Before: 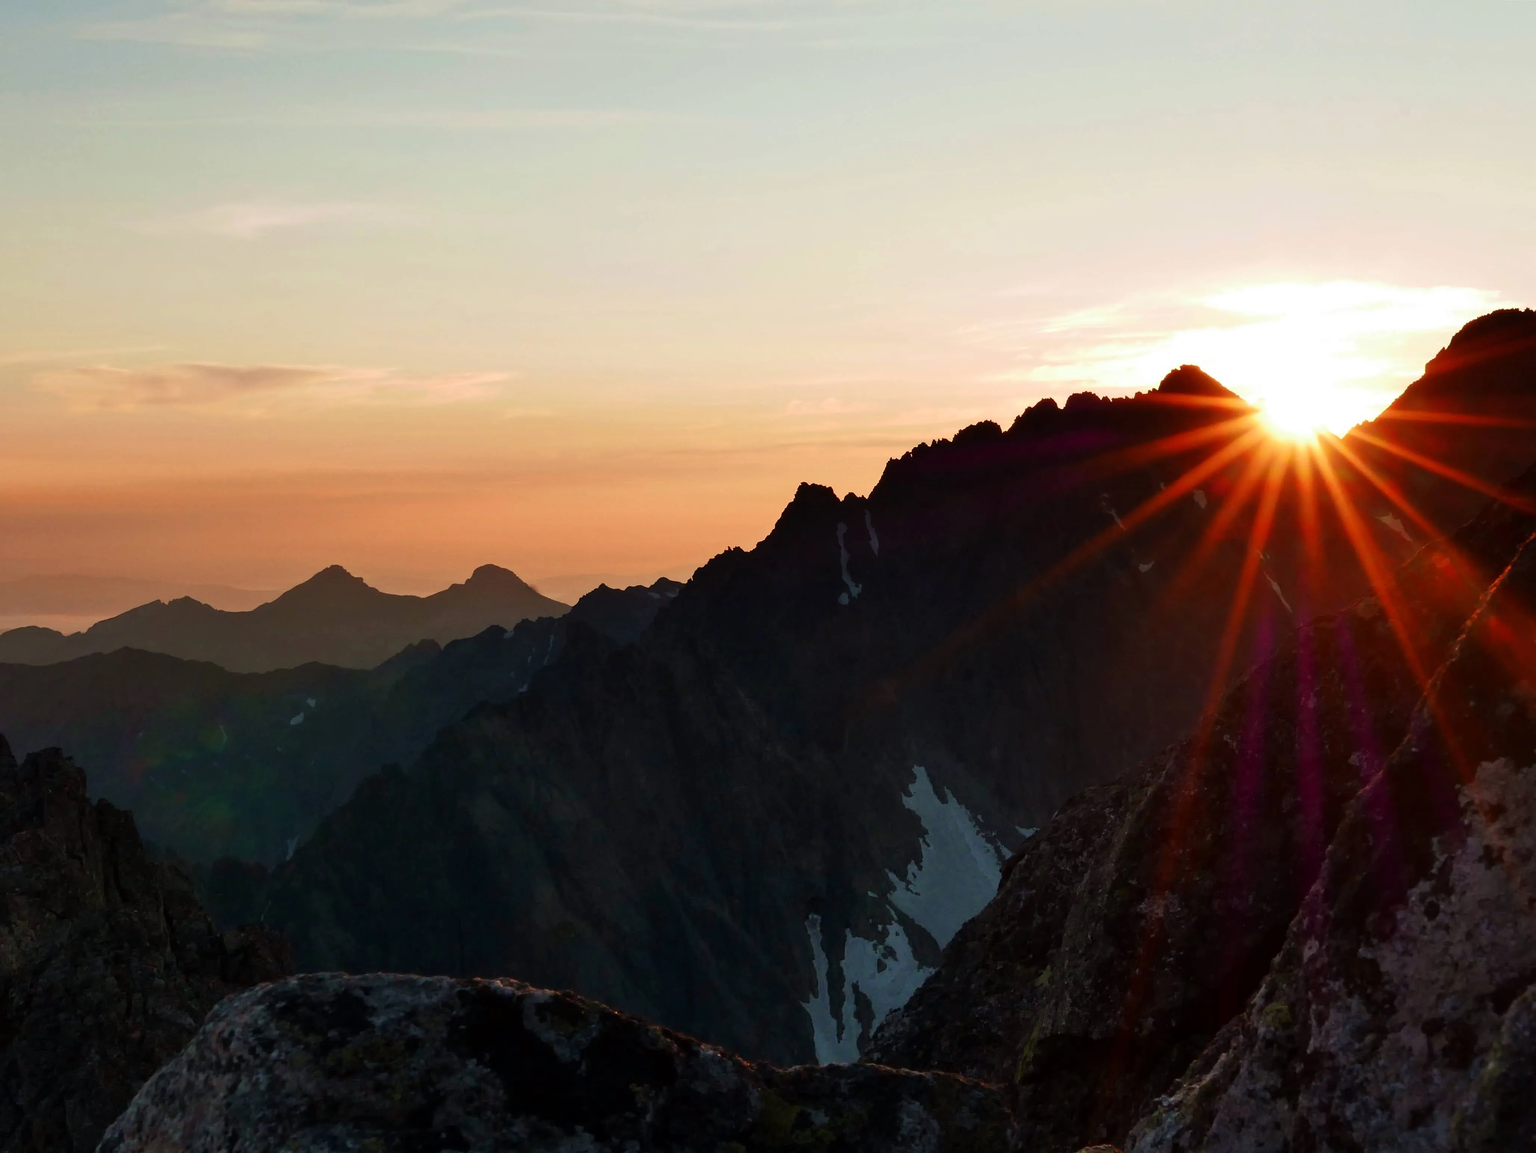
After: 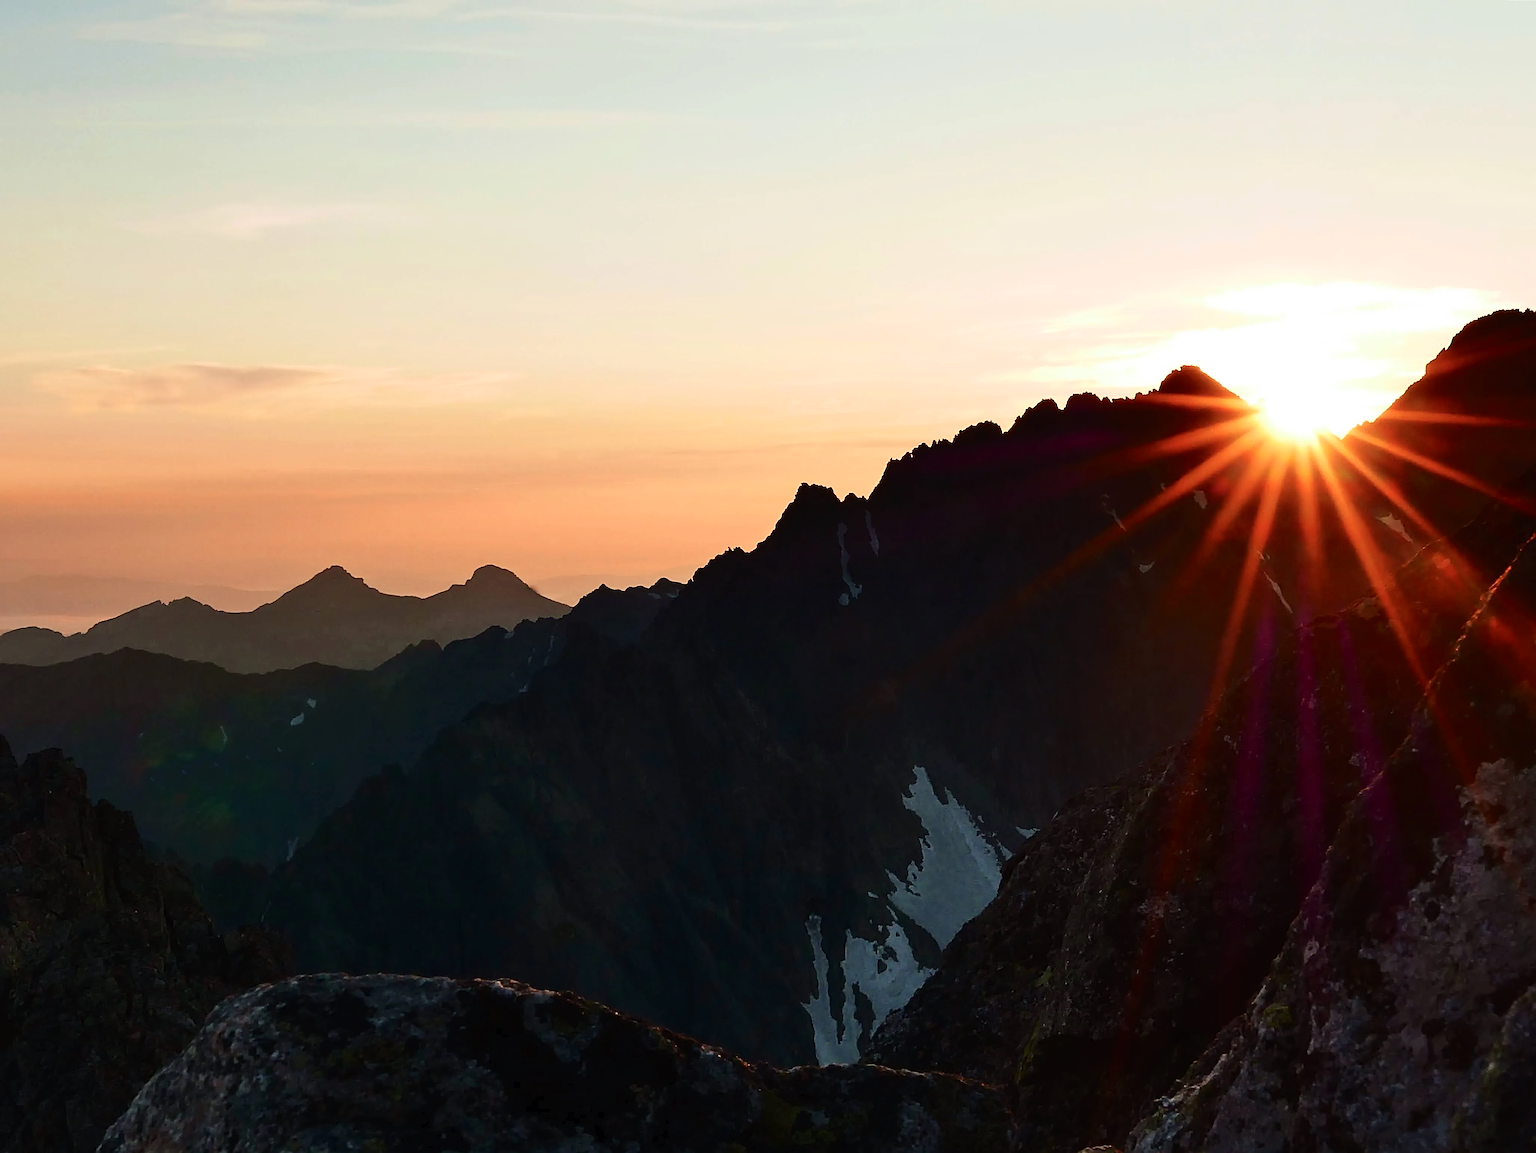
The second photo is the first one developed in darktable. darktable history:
tone curve: curves: ch0 [(0, 0) (0.003, 0.015) (0.011, 0.019) (0.025, 0.027) (0.044, 0.041) (0.069, 0.055) (0.1, 0.079) (0.136, 0.099) (0.177, 0.149) (0.224, 0.216) (0.277, 0.292) (0.335, 0.383) (0.399, 0.474) (0.468, 0.556) (0.543, 0.632) (0.623, 0.711) (0.709, 0.789) (0.801, 0.871) (0.898, 0.944) (1, 1)], color space Lab, independent channels, preserve colors none
sharpen: radius 3.043, amount 0.758
